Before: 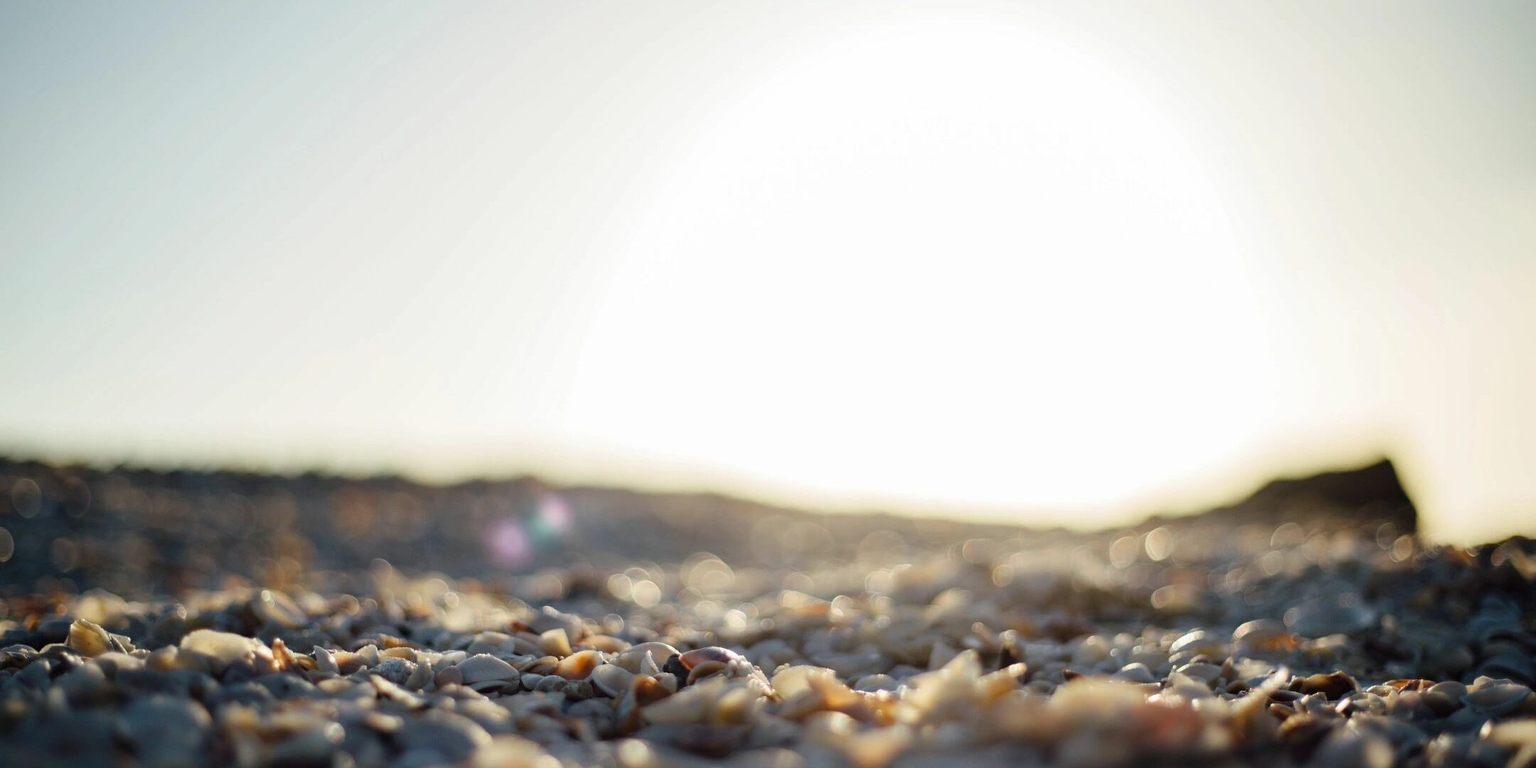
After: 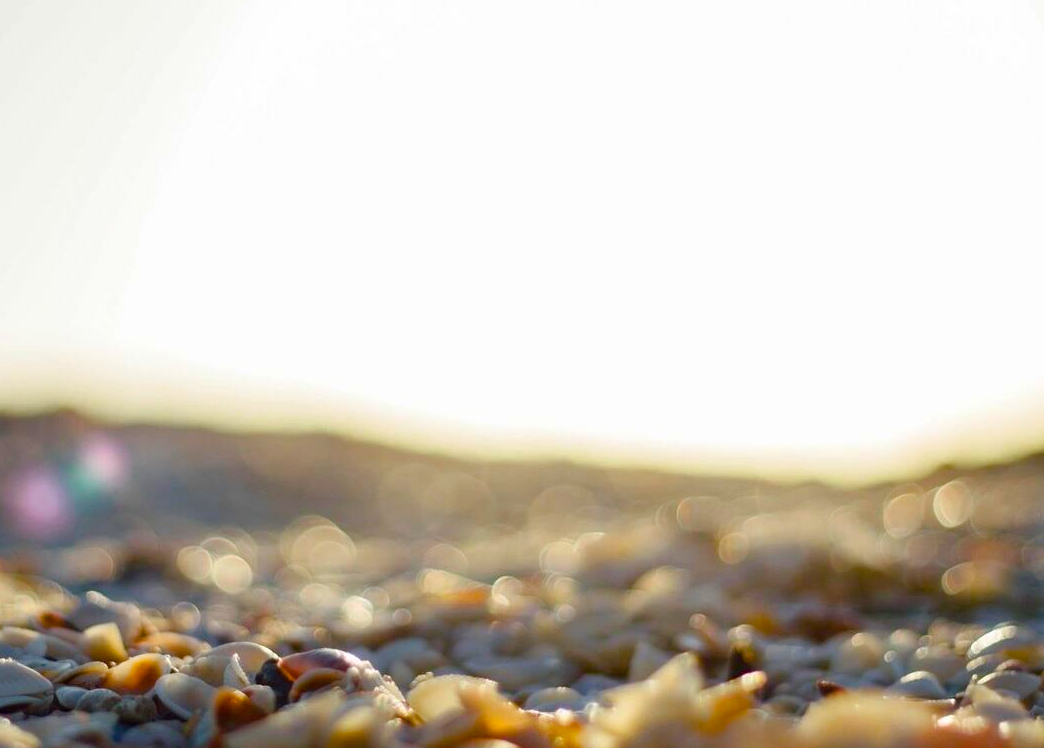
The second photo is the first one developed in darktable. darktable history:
crop: left 31.344%, top 24.257%, right 20.323%, bottom 6.46%
color balance rgb: power › hue 314.71°, linear chroma grading › global chroma 40.149%, perceptual saturation grading › global saturation 20%, perceptual saturation grading › highlights -25.35%, perceptual saturation grading › shadows 24.34%
